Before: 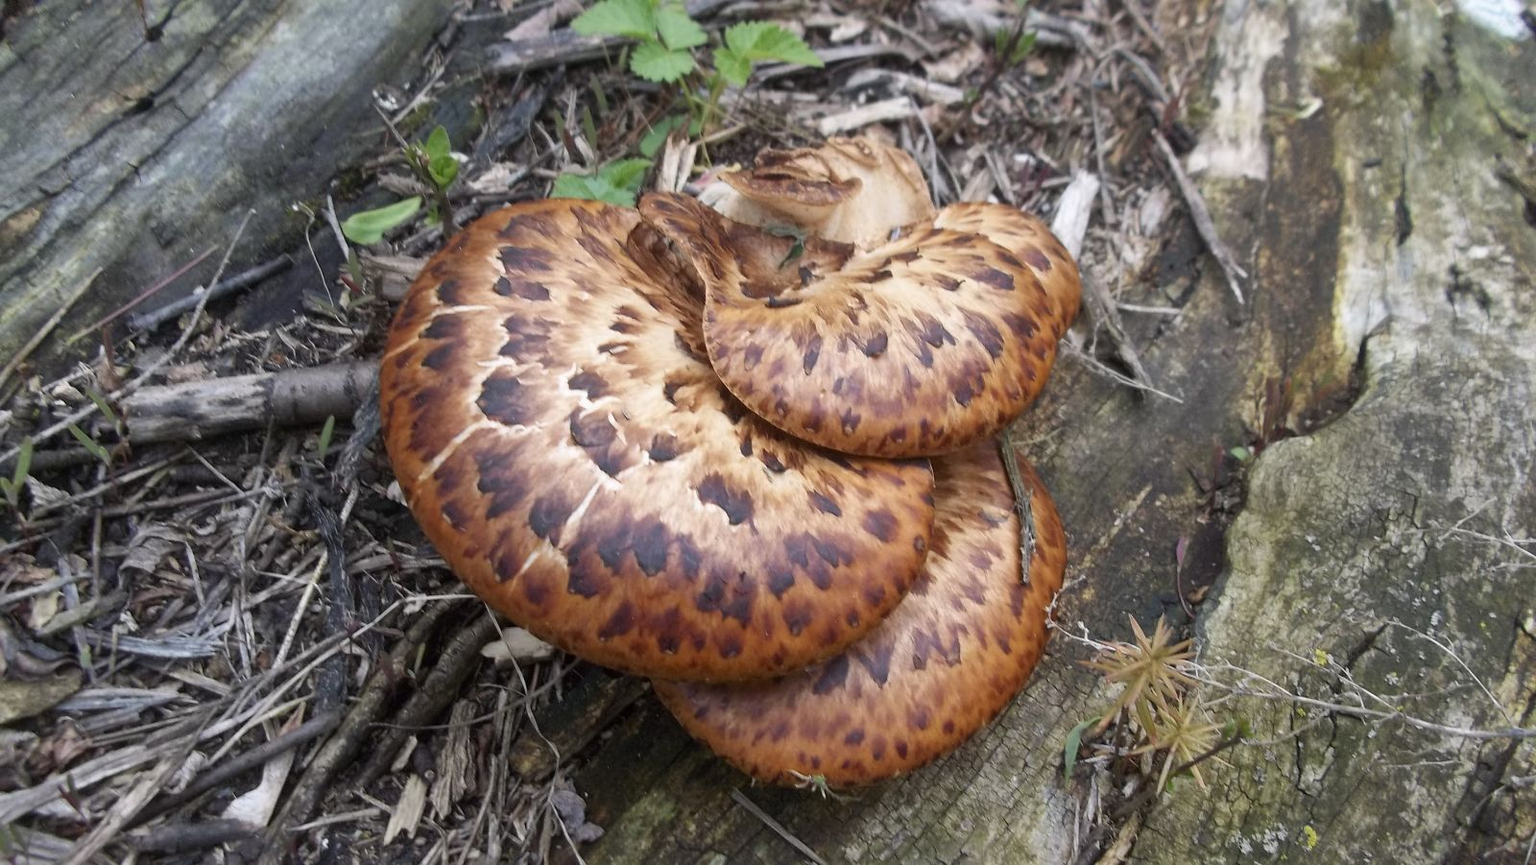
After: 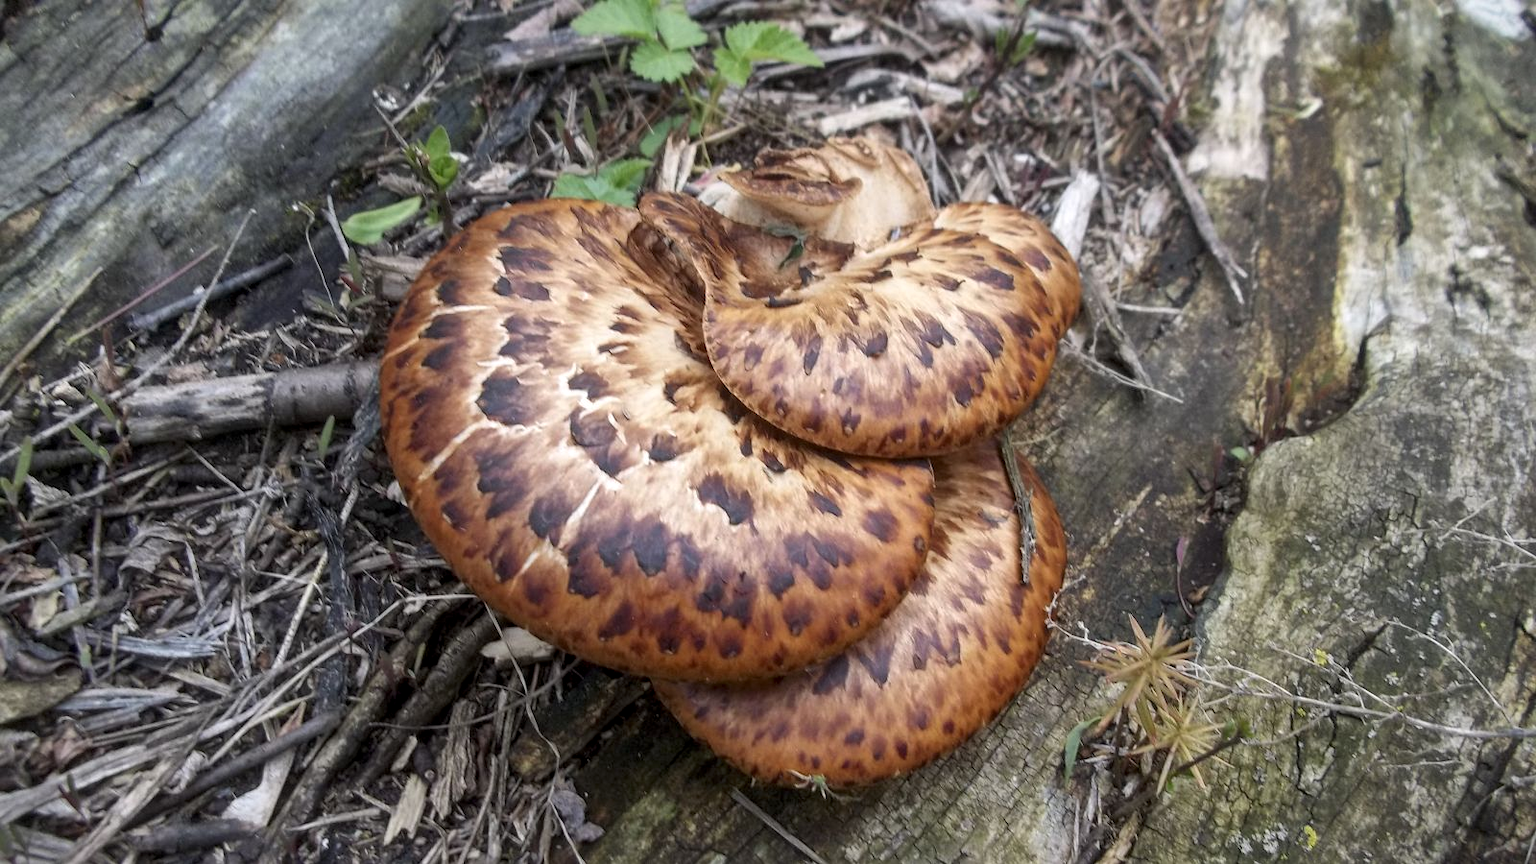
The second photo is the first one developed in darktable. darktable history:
vignetting: fall-off start 92.6%, brightness -0.52, saturation -0.51, center (-0.012, 0)
local contrast: on, module defaults
